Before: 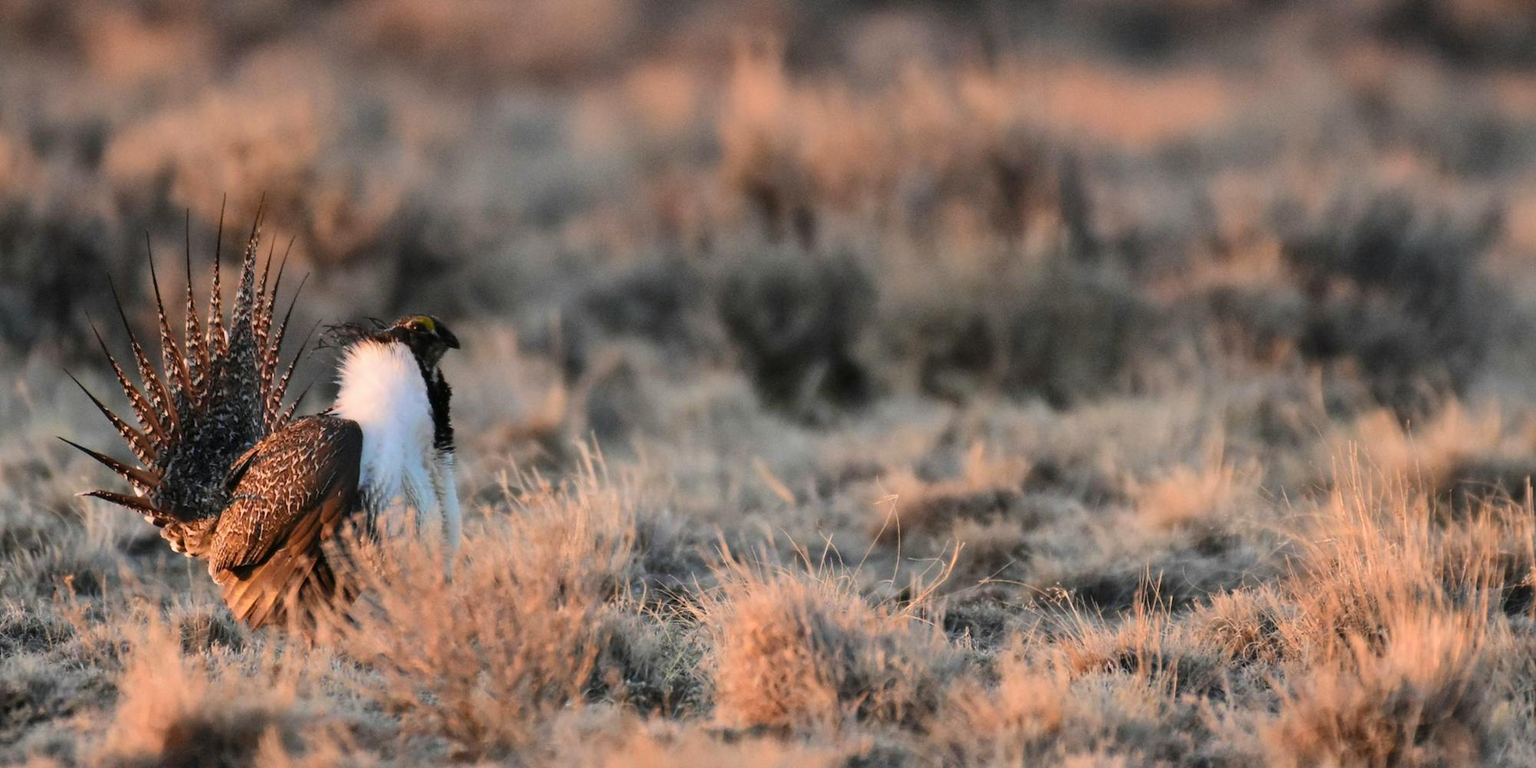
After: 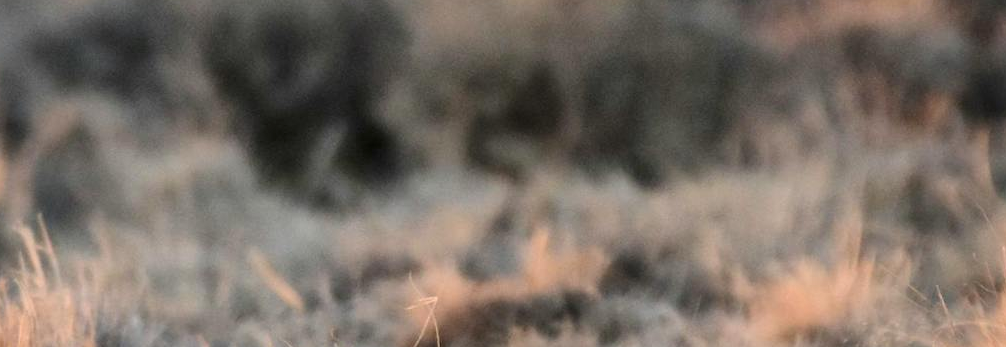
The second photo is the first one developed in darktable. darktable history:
crop: left 36.648%, top 34.772%, right 13.037%, bottom 30.503%
local contrast: mode bilateral grid, contrast 21, coarseness 49, detail 120%, midtone range 0.2
